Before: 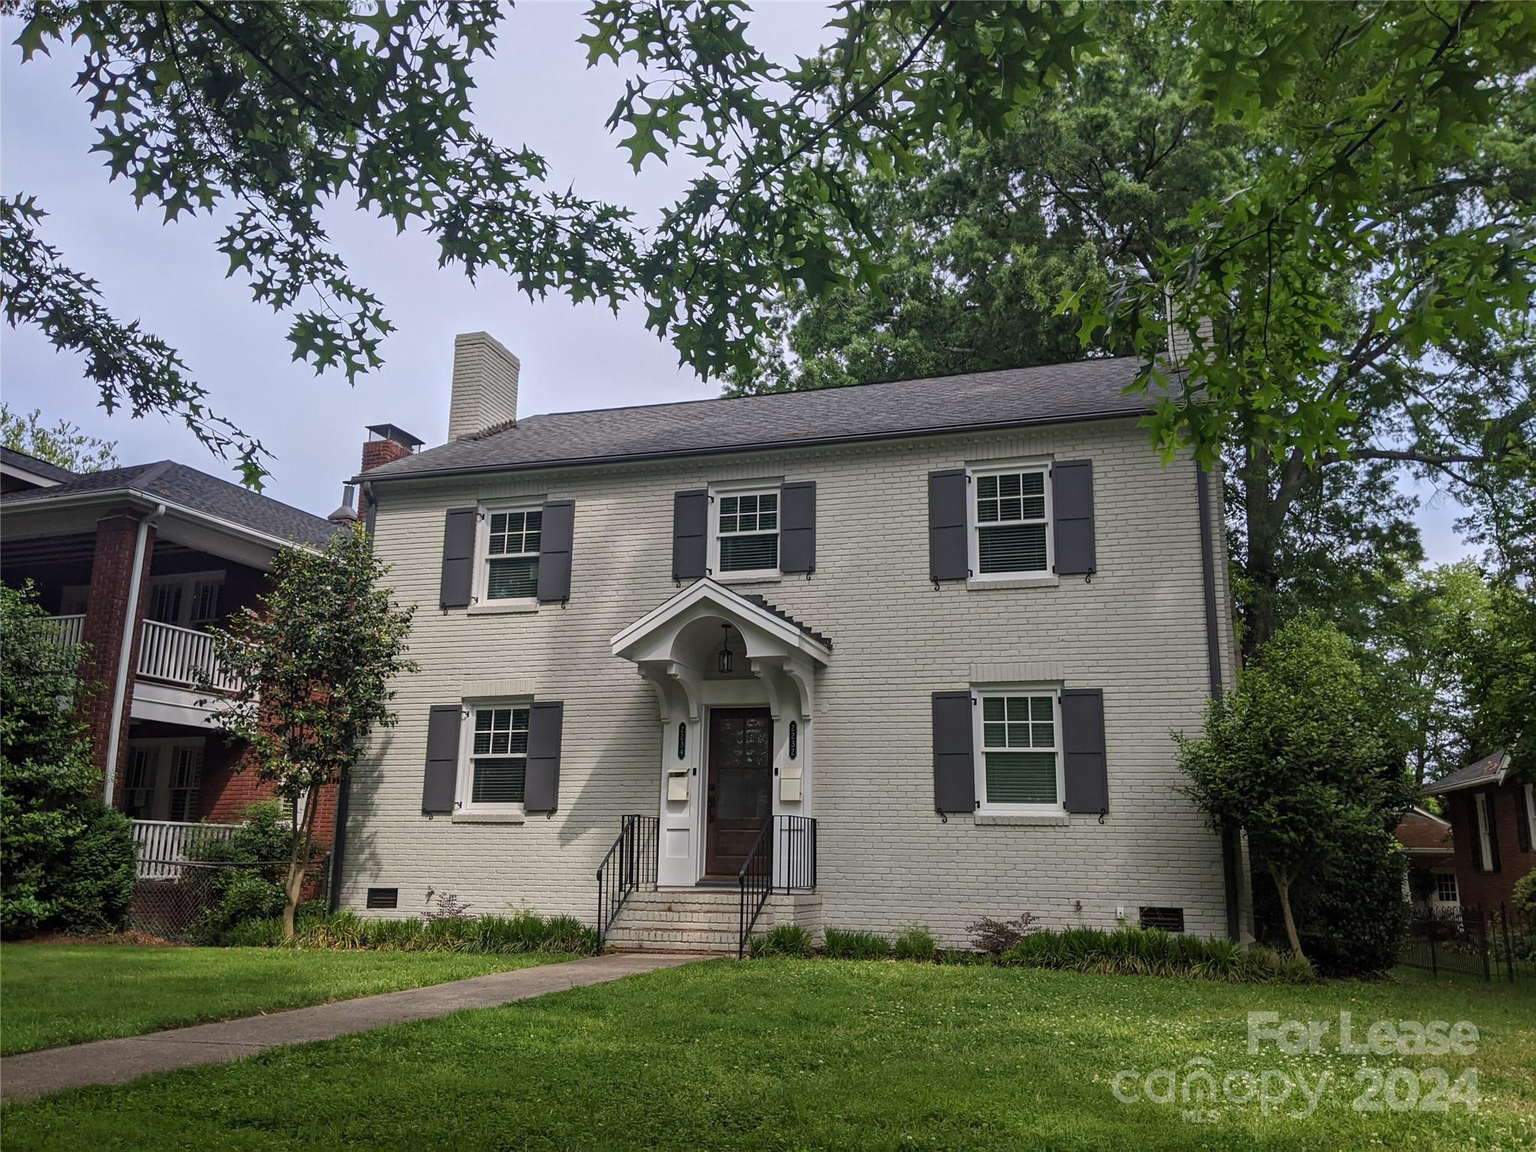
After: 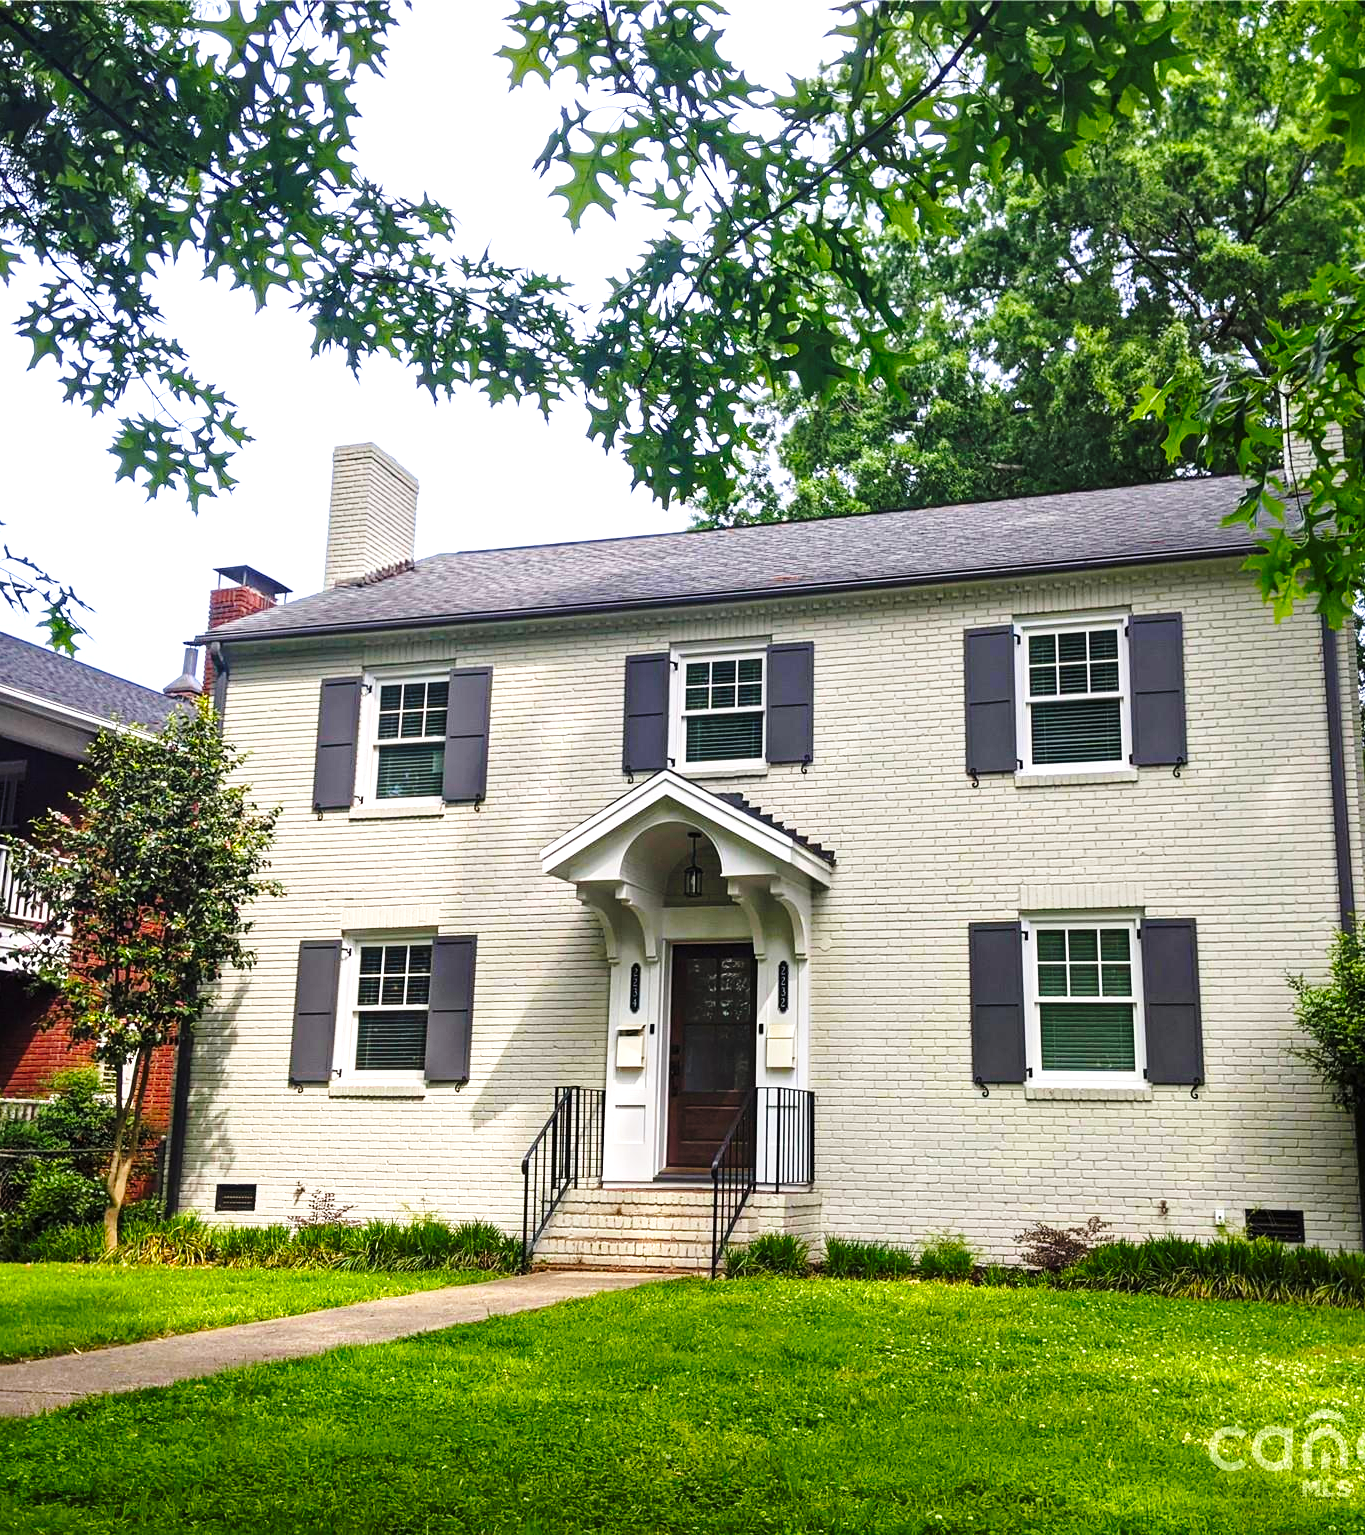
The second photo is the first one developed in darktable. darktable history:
levels: levels [0, 0.476, 0.951]
color balance rgb: perceptual saturation grading › global saturation 30%, global vibrance 20%
crop and rotate: left 13.409%, right 19.924%
base curve: curves: ch0 [(0, 0) (0.026, 0.03) (0.109, 0.232) (0.351, 0.748) (0.669, 0.968) (1, 1)], preserve colors none
